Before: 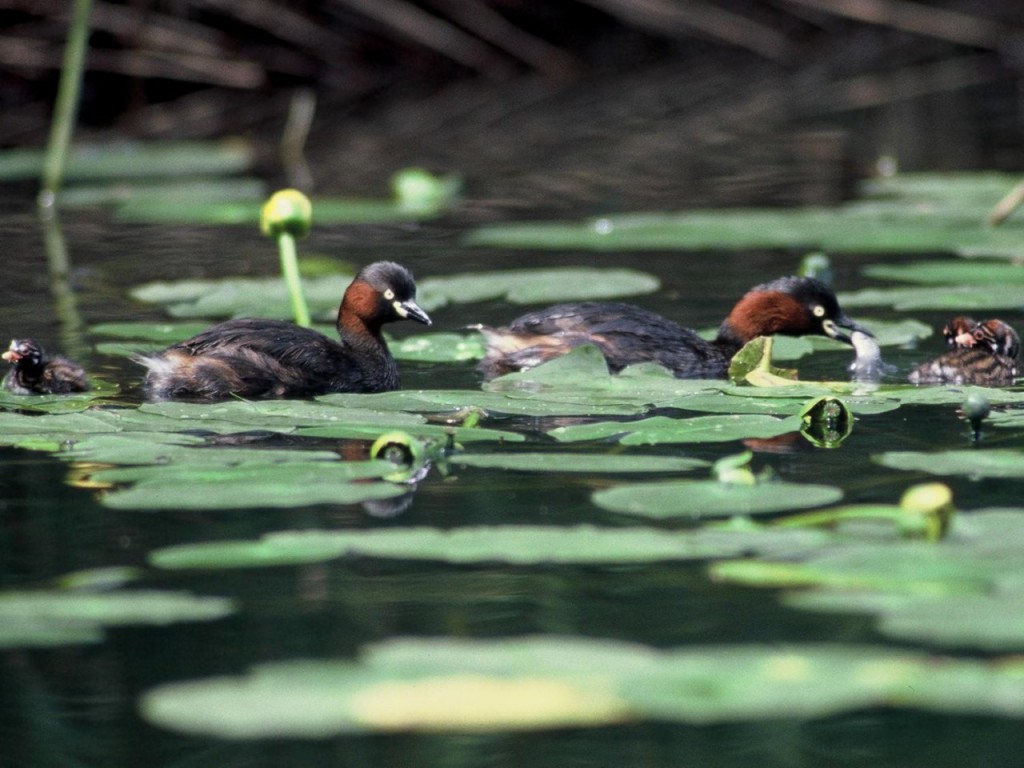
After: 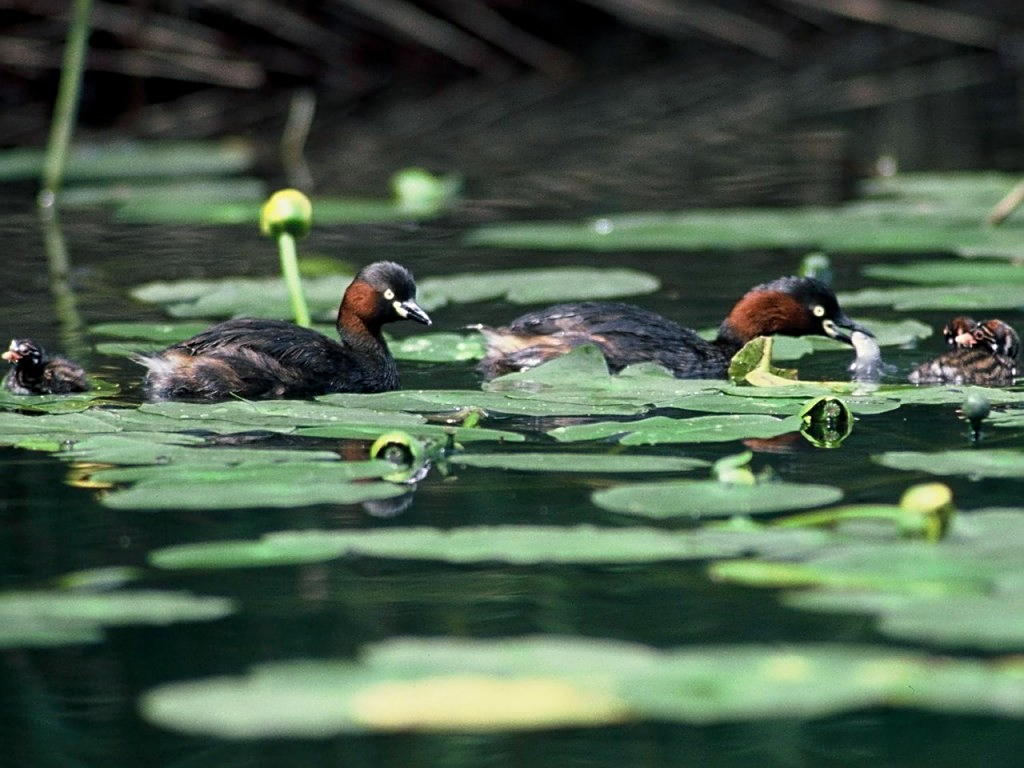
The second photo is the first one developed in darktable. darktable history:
contrast brightness saturation: contrast 0.081, saturation 0.017
sharpen: on, module defaults
color balance rgb: shadows lift › luminance -7.684%, shadows lift › chroma 2.336%, shadows lift › hue 166.05°, perceptual saturation grading › global saturation 8.695%
